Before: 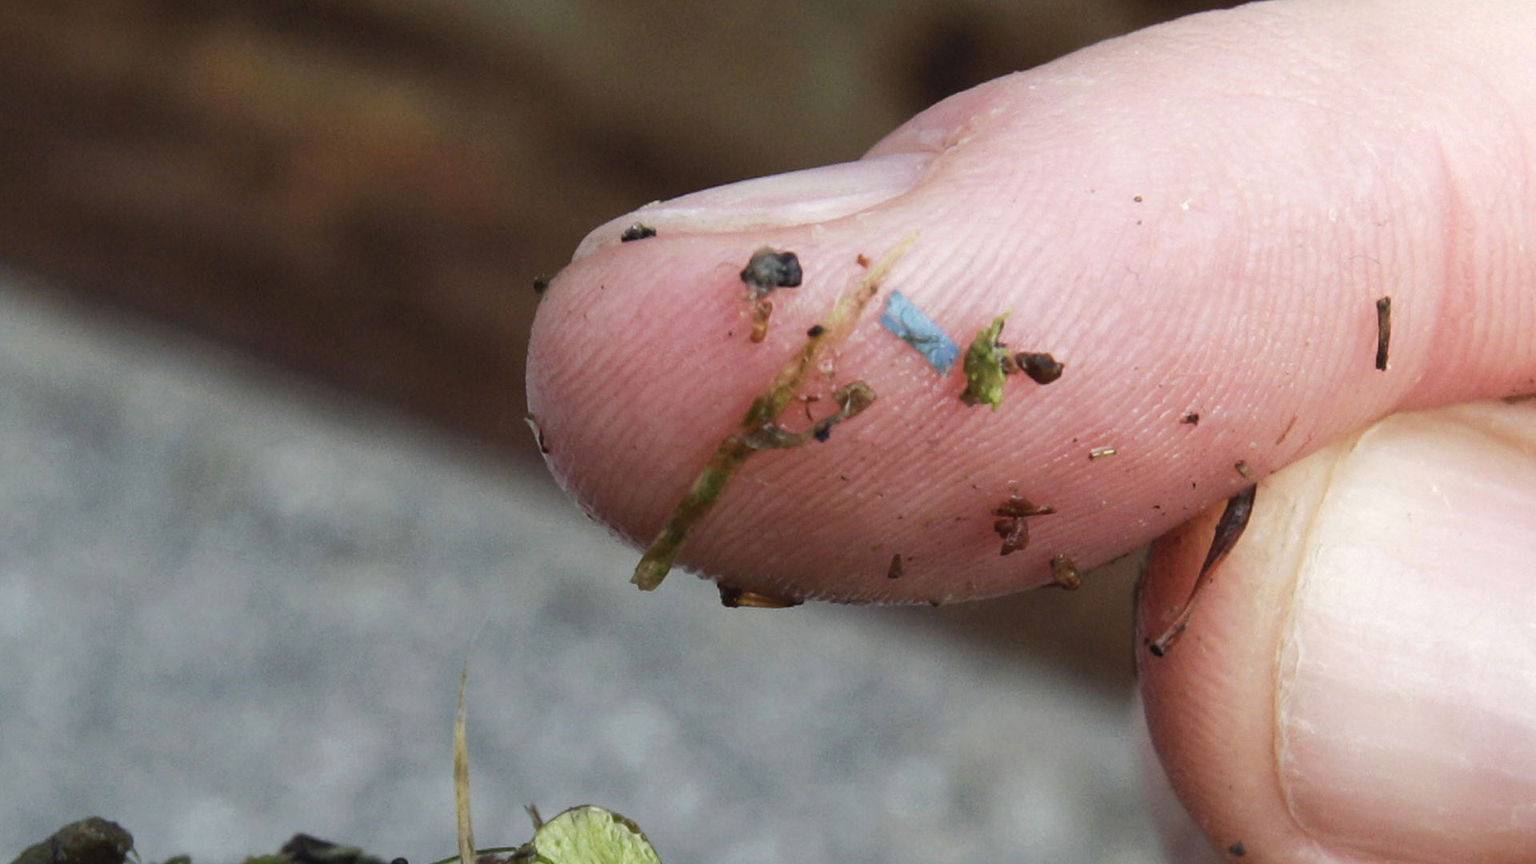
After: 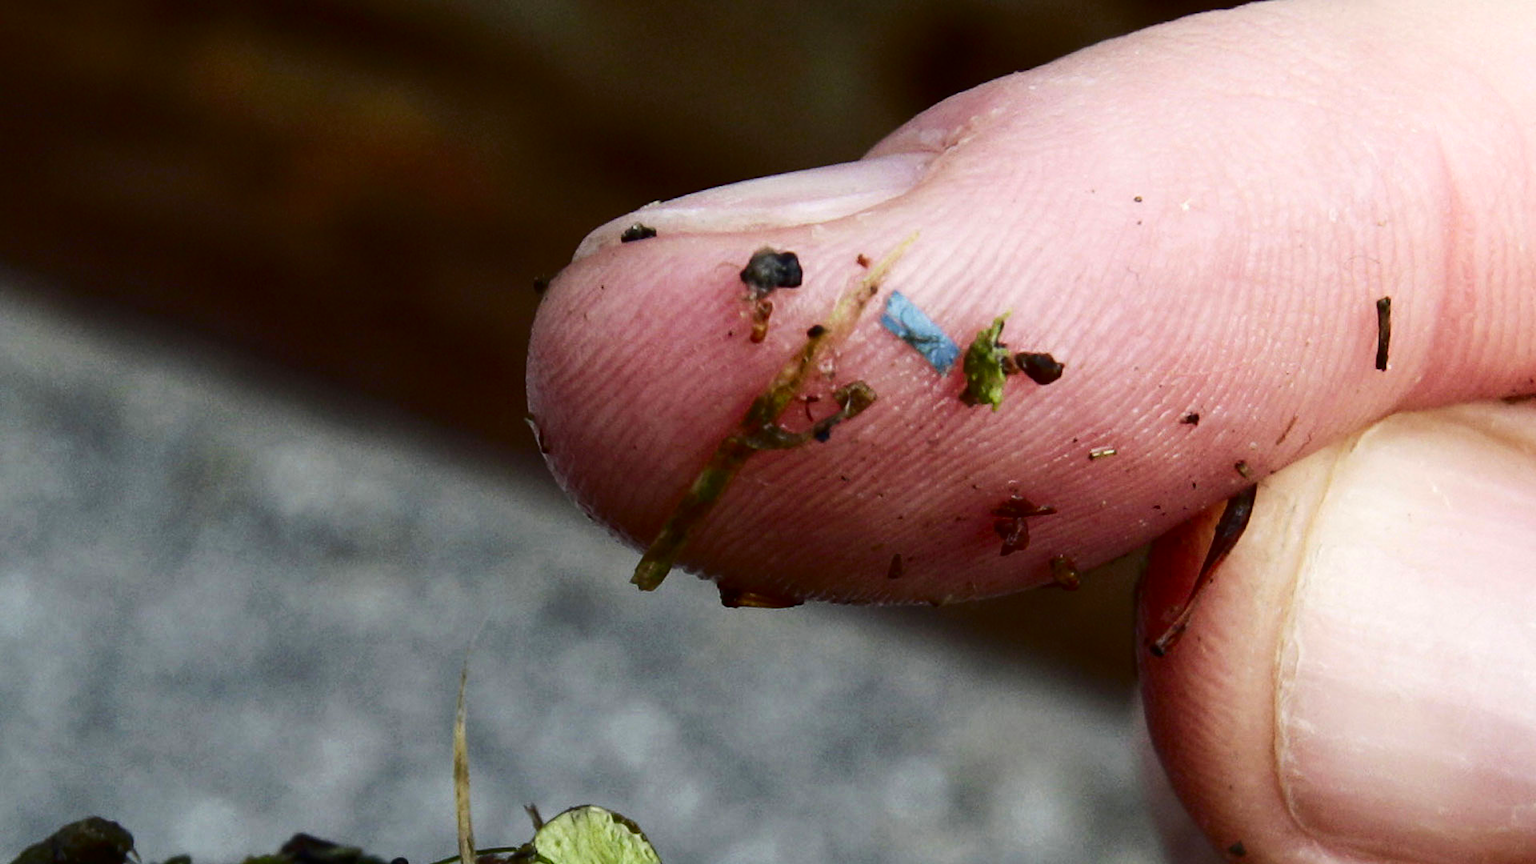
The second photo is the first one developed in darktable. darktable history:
contrast brightness saturation: contrast 0.222, brightness -0.192, saturation 0.235
